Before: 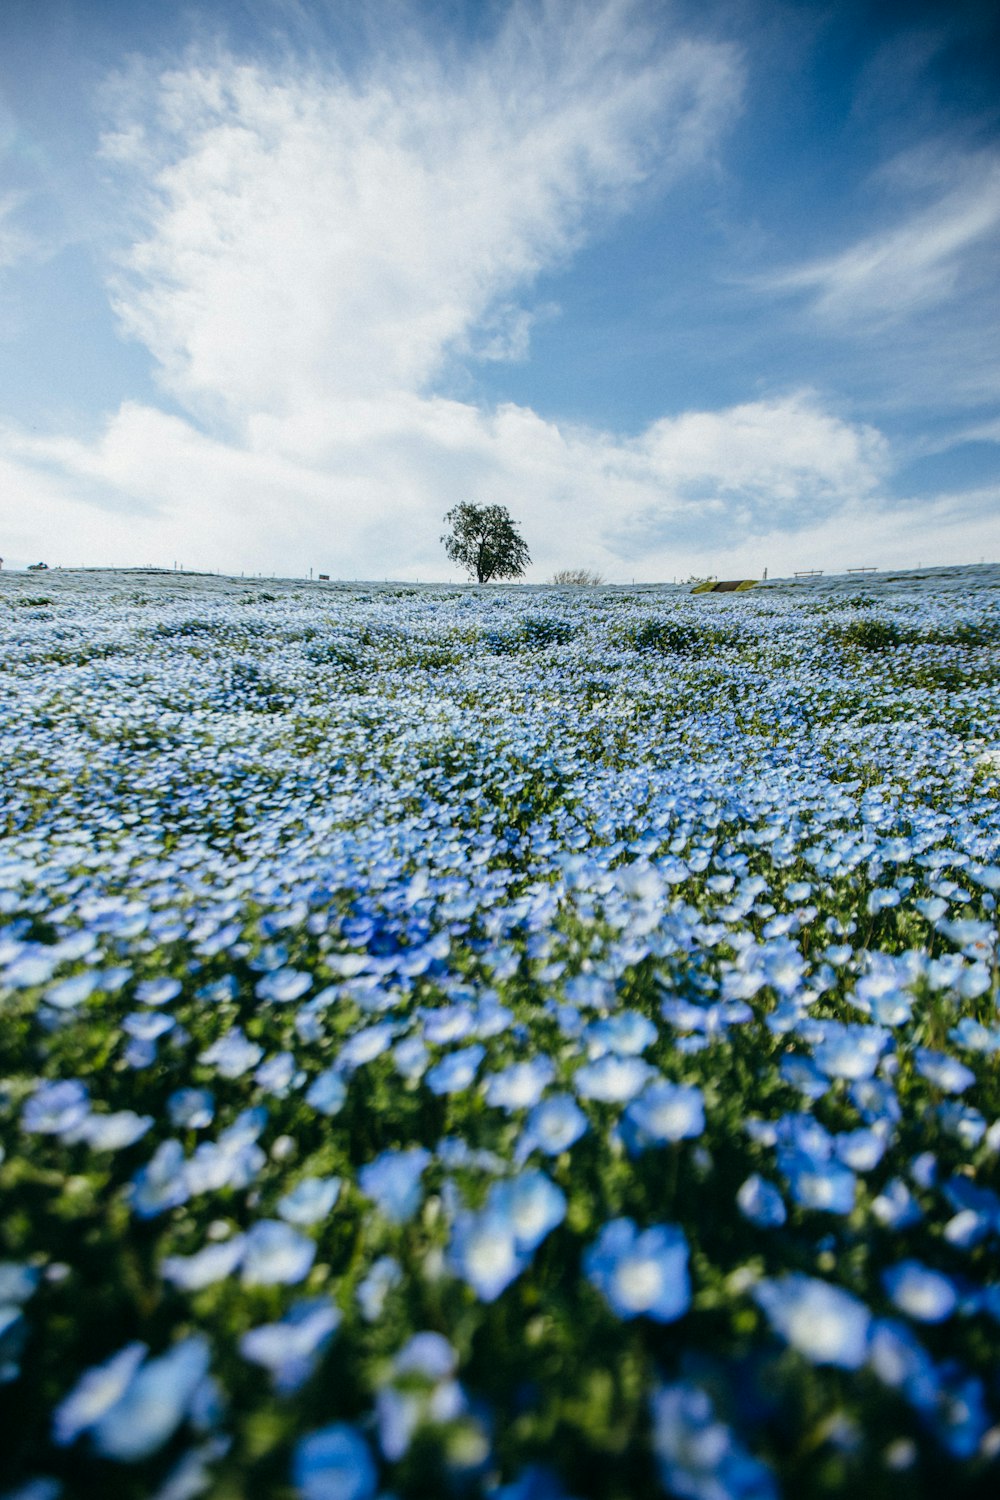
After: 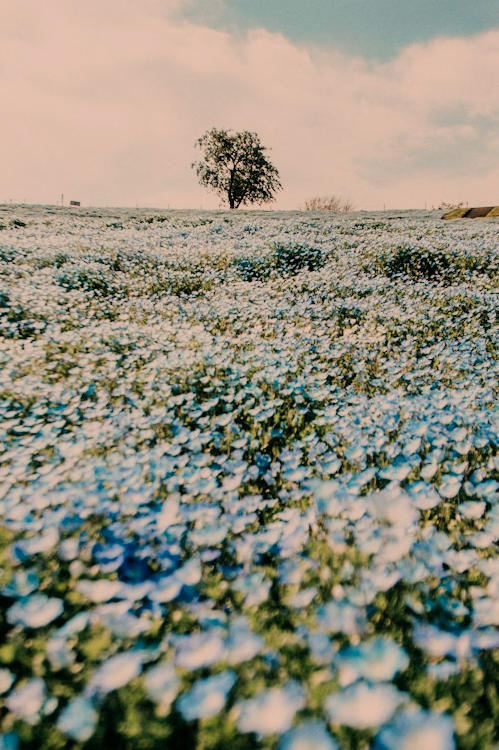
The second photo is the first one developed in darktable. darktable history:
filmic rgb: black relative exposure -7.15 EV, white relative exposure 5.36 EV, hardness 3.02
white balance: red 1.467, blue 0.684
crop: left 25%, top 25%, right 25%, bottom 25%
color correction: highlights a* -10.69, highlights b* -19.19
